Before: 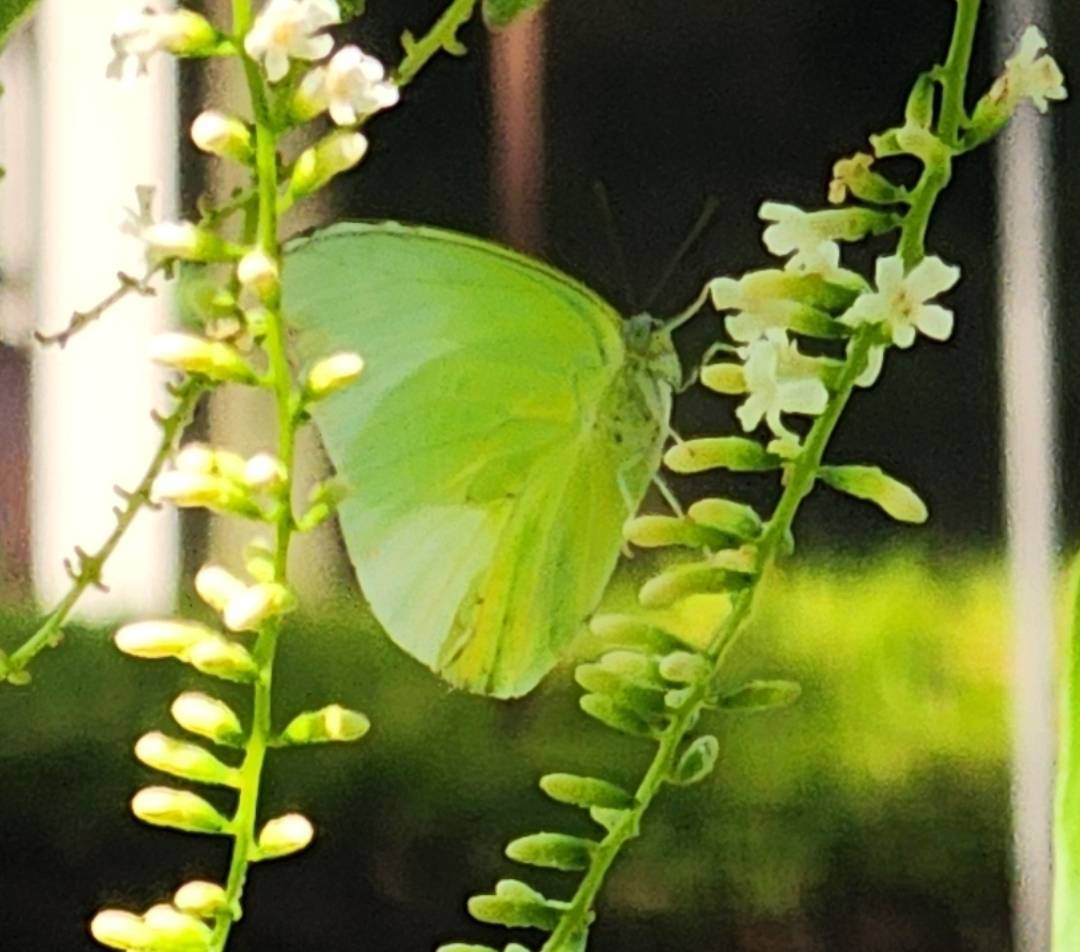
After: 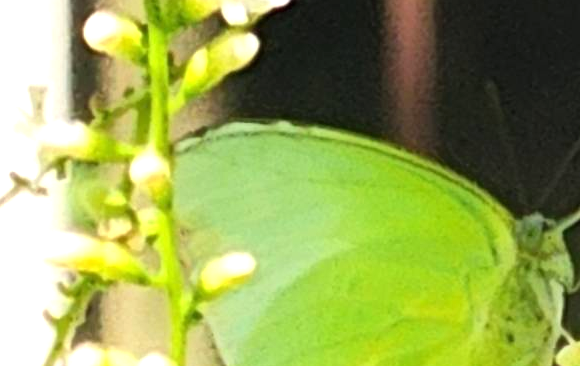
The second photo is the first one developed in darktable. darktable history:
exposure: black level correction 0, exposure 0.5 EV, compensate exposure bias true, compensate highlight preservation false
crop: left 10.074%, top 10.551%, right 36.177%, bottom 50.994%
tone equalizer: on, module defaults
